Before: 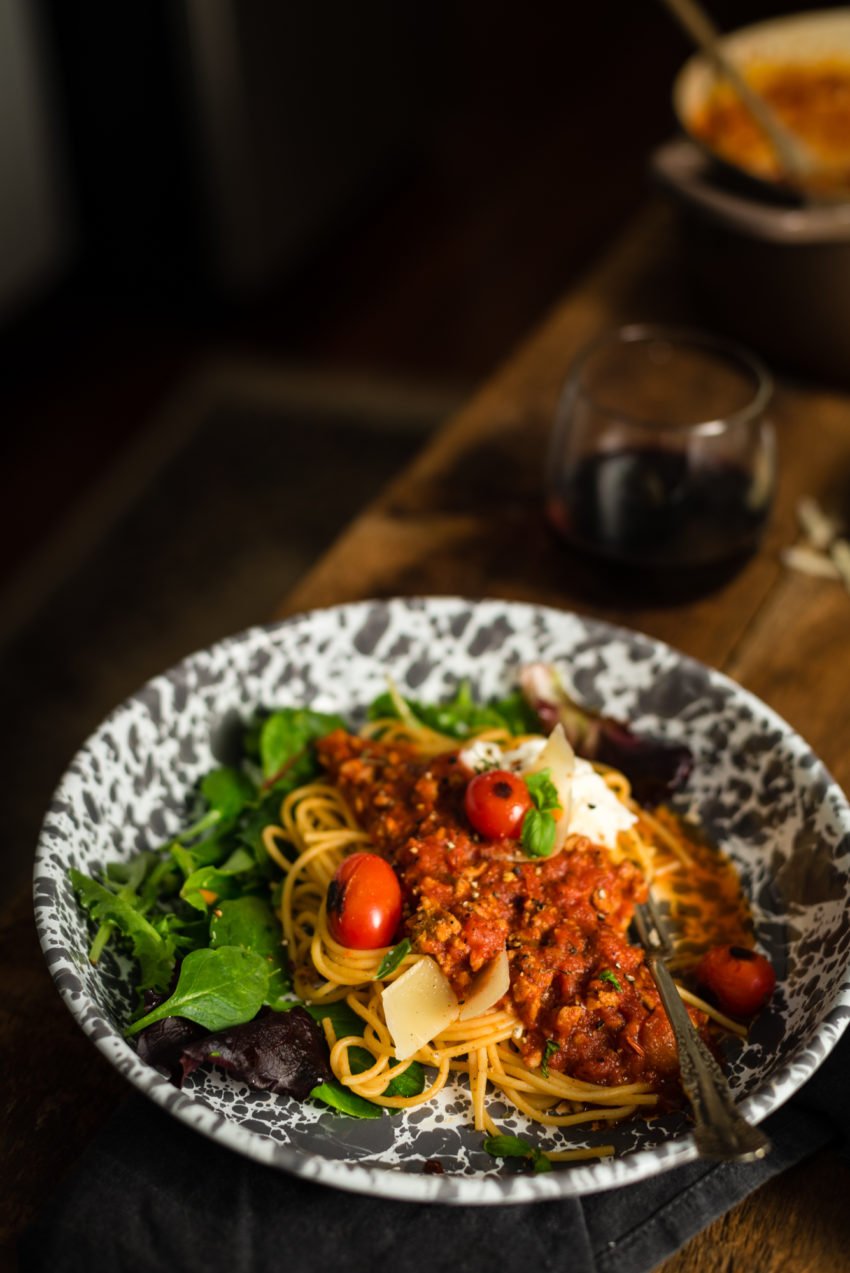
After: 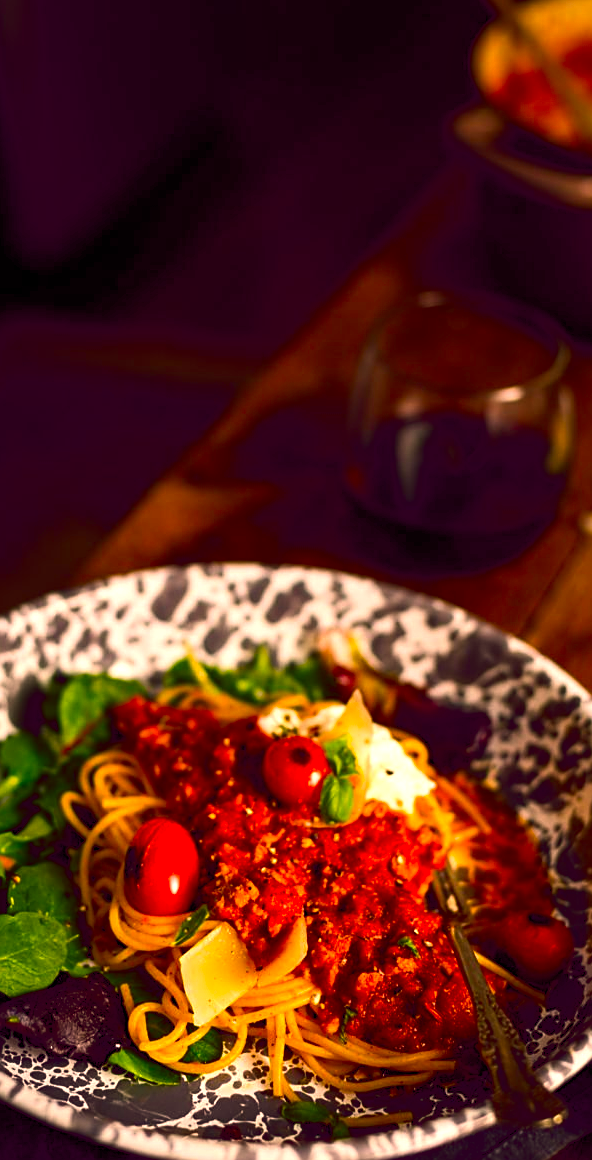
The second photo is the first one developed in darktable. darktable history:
exposure: black level correction 0, exposure 0.697 EV, compensate exposure bias true, compensate highlight preservation false
crop and rotate: left 23.833%, top 2.722%, right 6.517%, bottom 6.078%
color balance rgb: shadows lift › chroma 2.503%, shadows lift › hue 188.47°, global offset › chroma 0.278%, global offset › hue 317.72°, perceptual saturation grading › global saturation 30.646%, contrast -9.888%
color correction: highlights a* 21.35, highlights b* 19.91
contrast brightness saturation: contrast 0.095, brightness -0.267, saturation 0.144
tone equalizer: on, module defaults
sharpen: on, module defaults
